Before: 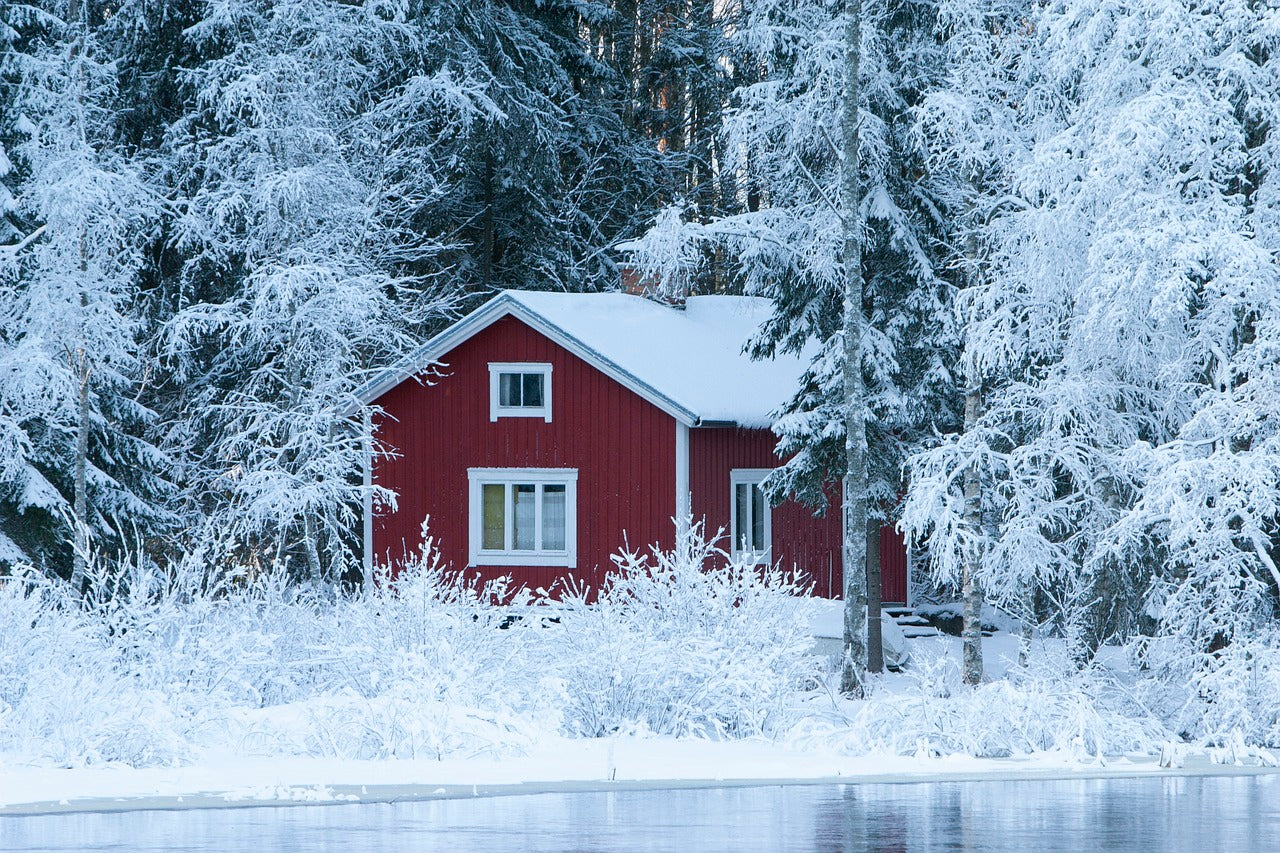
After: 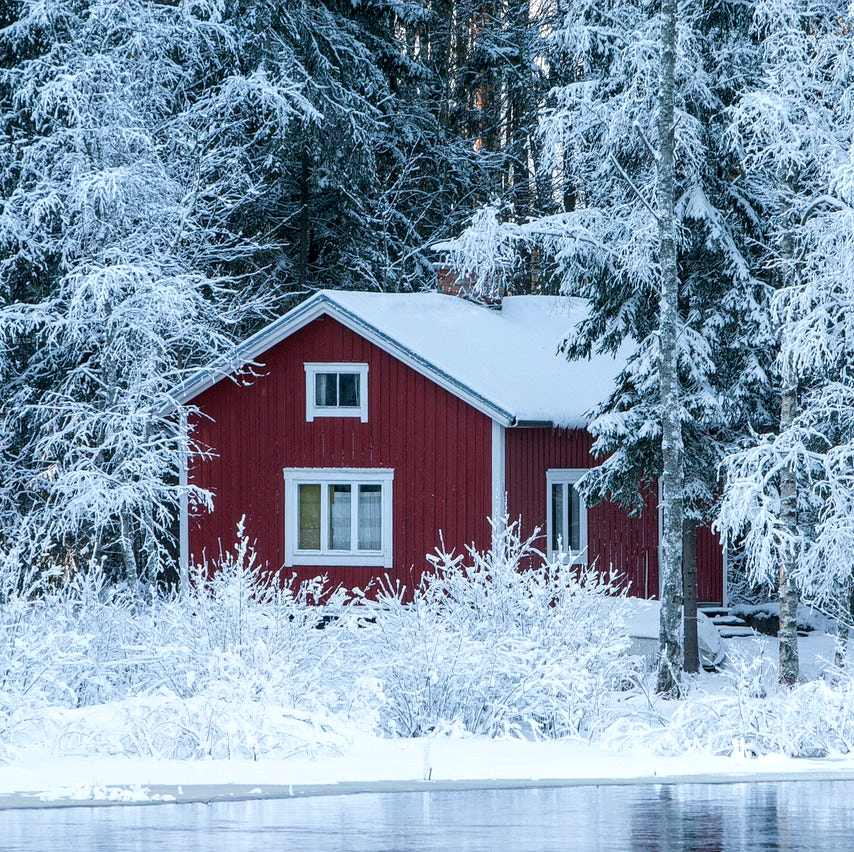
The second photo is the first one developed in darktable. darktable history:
local contrast: detail 142%
crop and rotate: left 14.441%, right 18.838%
